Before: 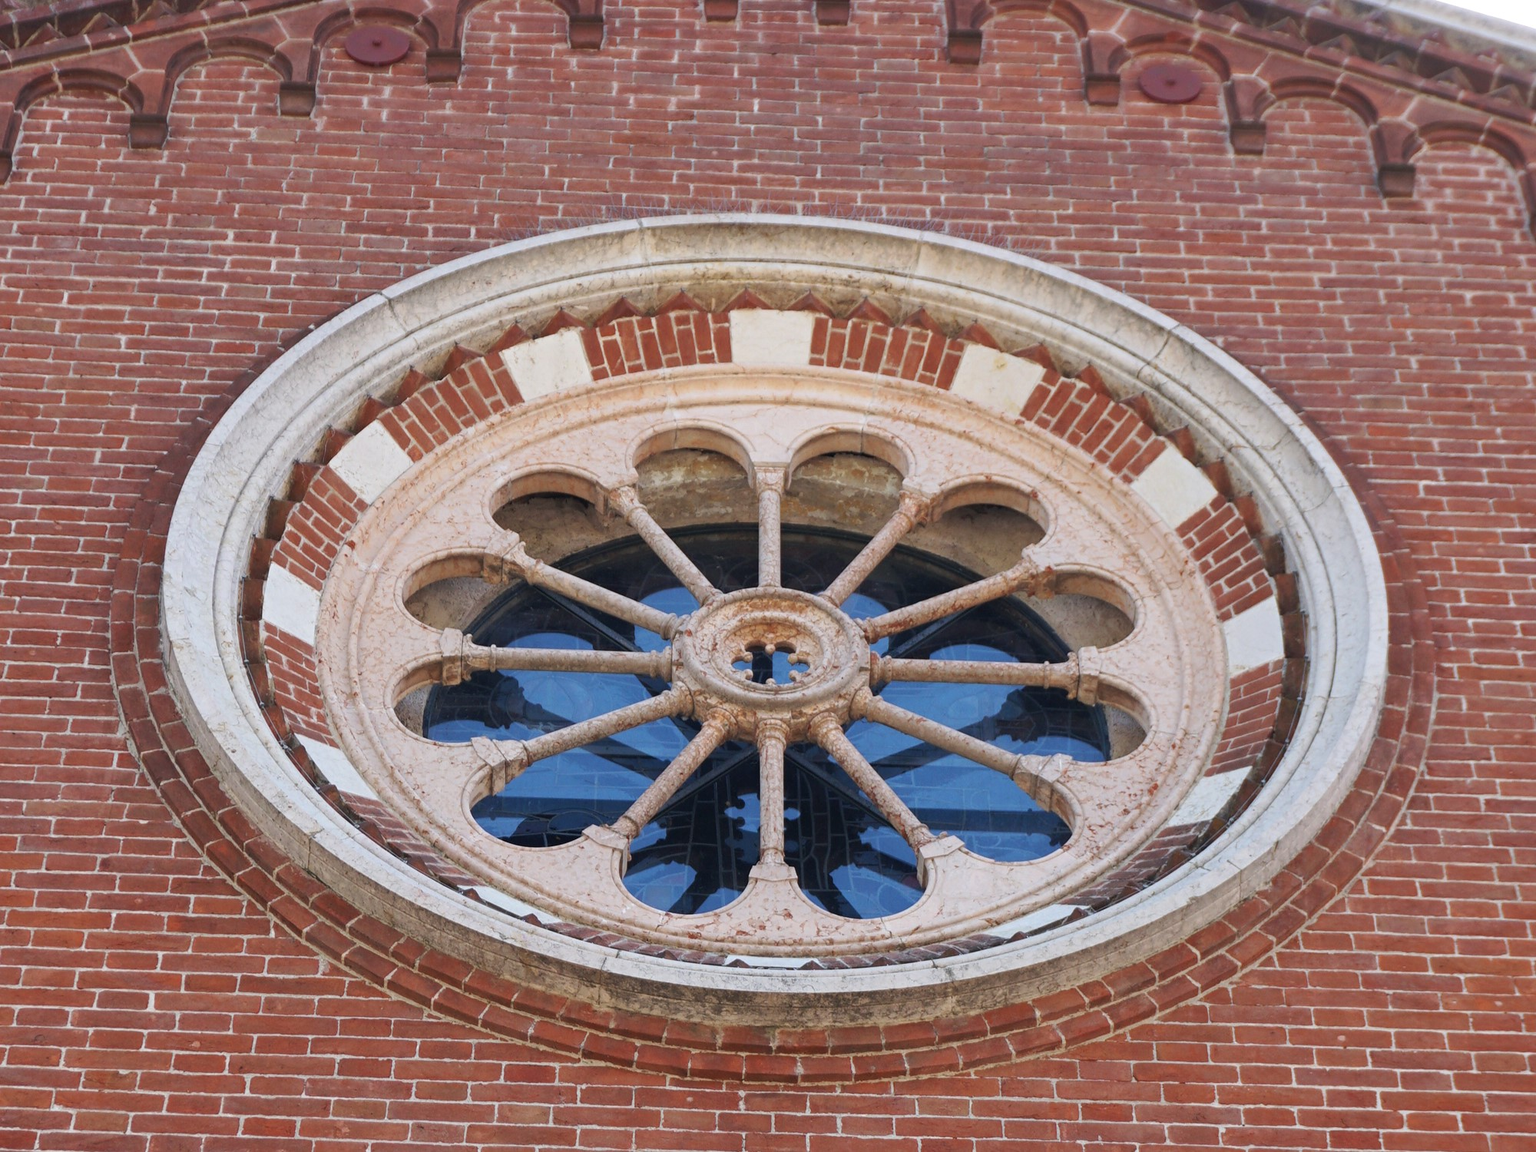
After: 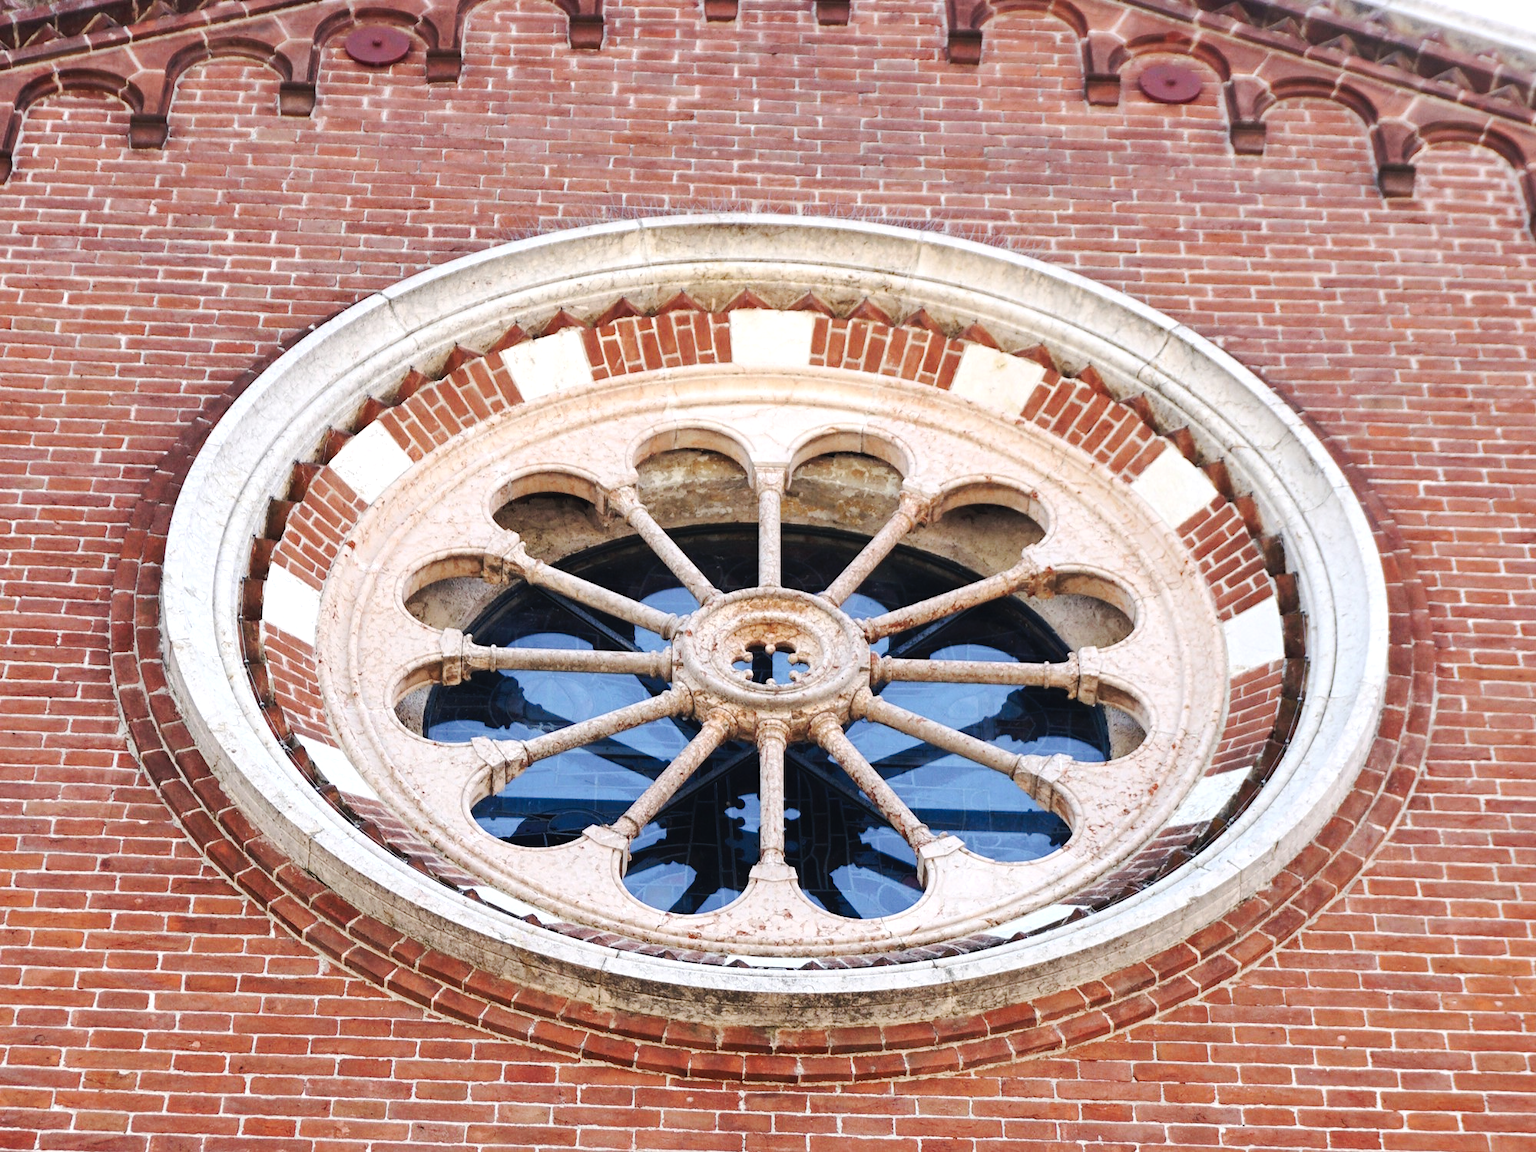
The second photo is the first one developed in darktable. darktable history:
tone equalizer: -8 EV -0.75 EV, -7 EV -0.7 EV, -6 EV -0.6 EV, -5 EV -0.4 EV, -3 EV 0.4 EV, -2 EV 0.6 EV, -1 EV 0.7 EV, +0 EV 0.75 EV, edges refinement/feathering 500, mask exposure compensation -1.57 EV, preserve details no
tone curve: curves: ch0 [(0, 0) (0.003, 0.035) (0.011, 0.035) (0.025, 0.035) (0.044, 0.046) (0.069, 0.063) (0.1, 0.084) (0.136, 0.123) (0.177, 0.174) (0.224, 0.232) (0.277, 0.304) (0.335, 0.387) (0.399, 0.476) (0.468, 0.566) (0.543, 0.639) (0.623, 0.714) (0.709, 0.776) (0.801, 0.851) (0.898, 0.921) (1, 1)], preserve colors none
